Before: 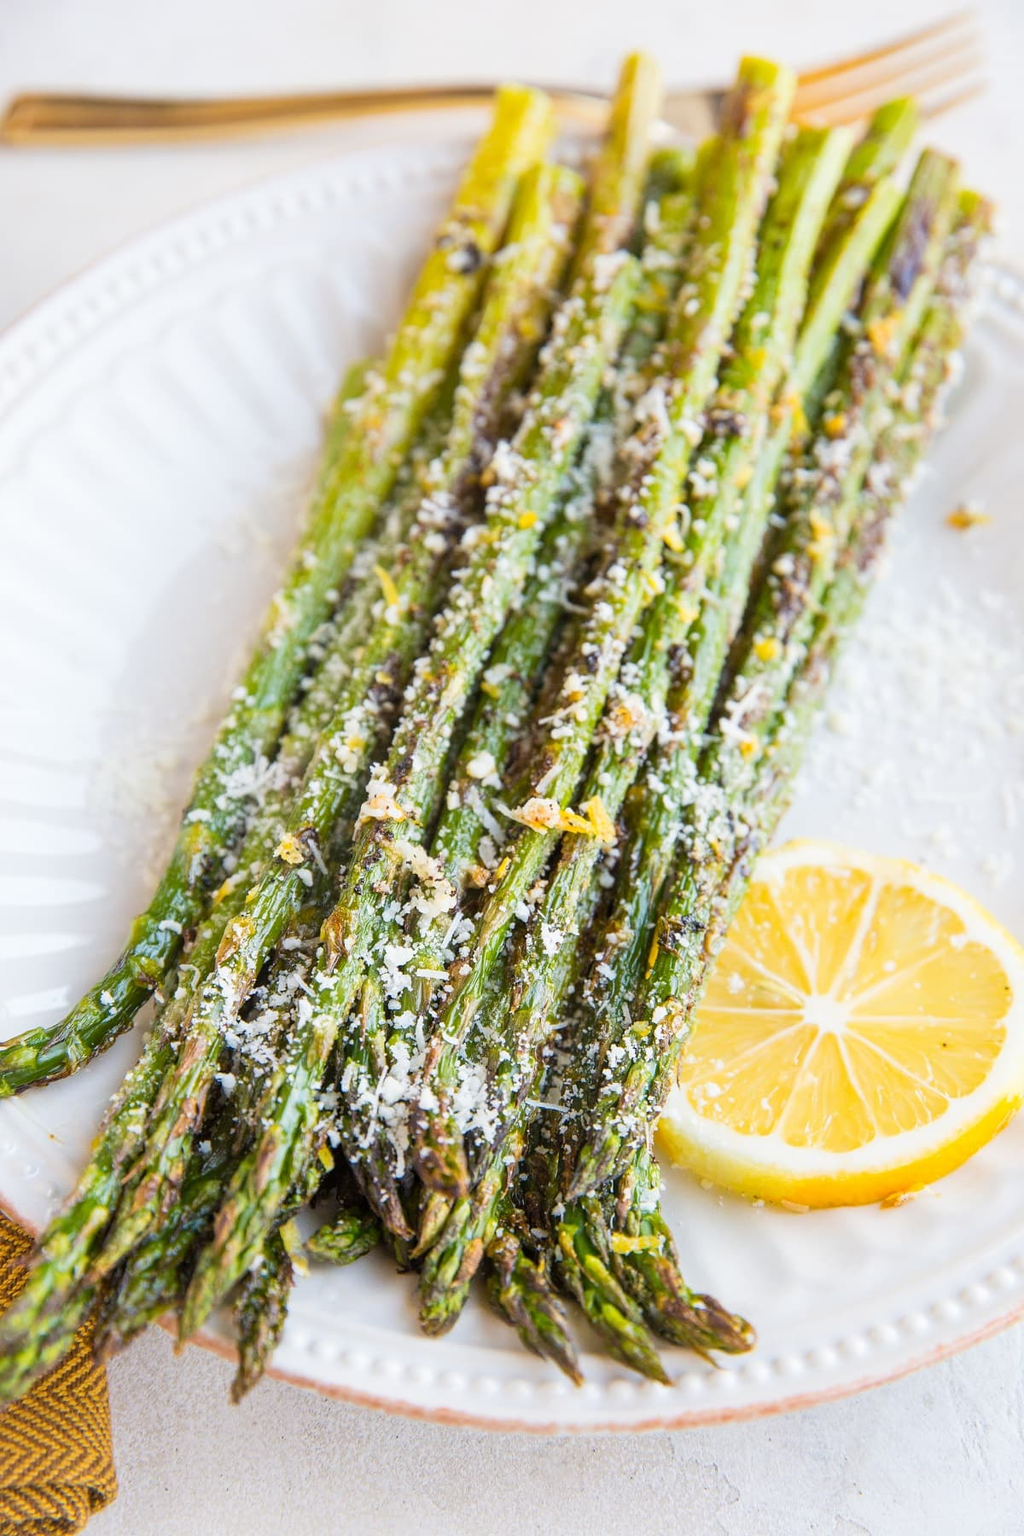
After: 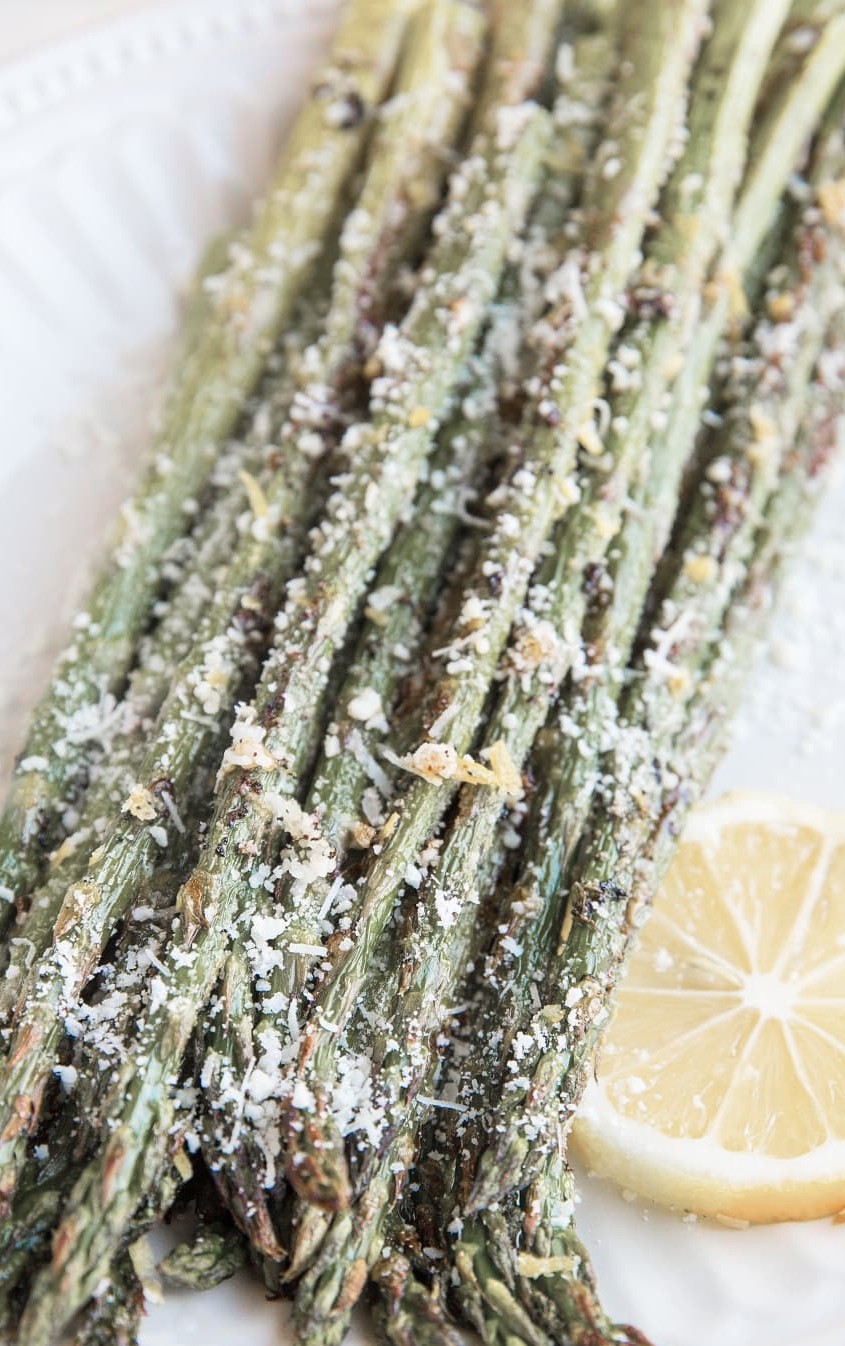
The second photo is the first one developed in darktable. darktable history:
crop and rotate: left 16.6%, top 10.711%, right 12.961%, bottom 14.48%
exposure: exposure 0.029 EV, compensate exposure bias true, compensate highlight preservation false
color zones: curves: ch1 [(0, 0.708) (0.088, 0.648) (0.245, 0.187) (0.429, 0.326) (0.571, 0.498) (0.714, 0.5) (0.857, 0.5) (1, 0.708)]
levels: mode automatic
